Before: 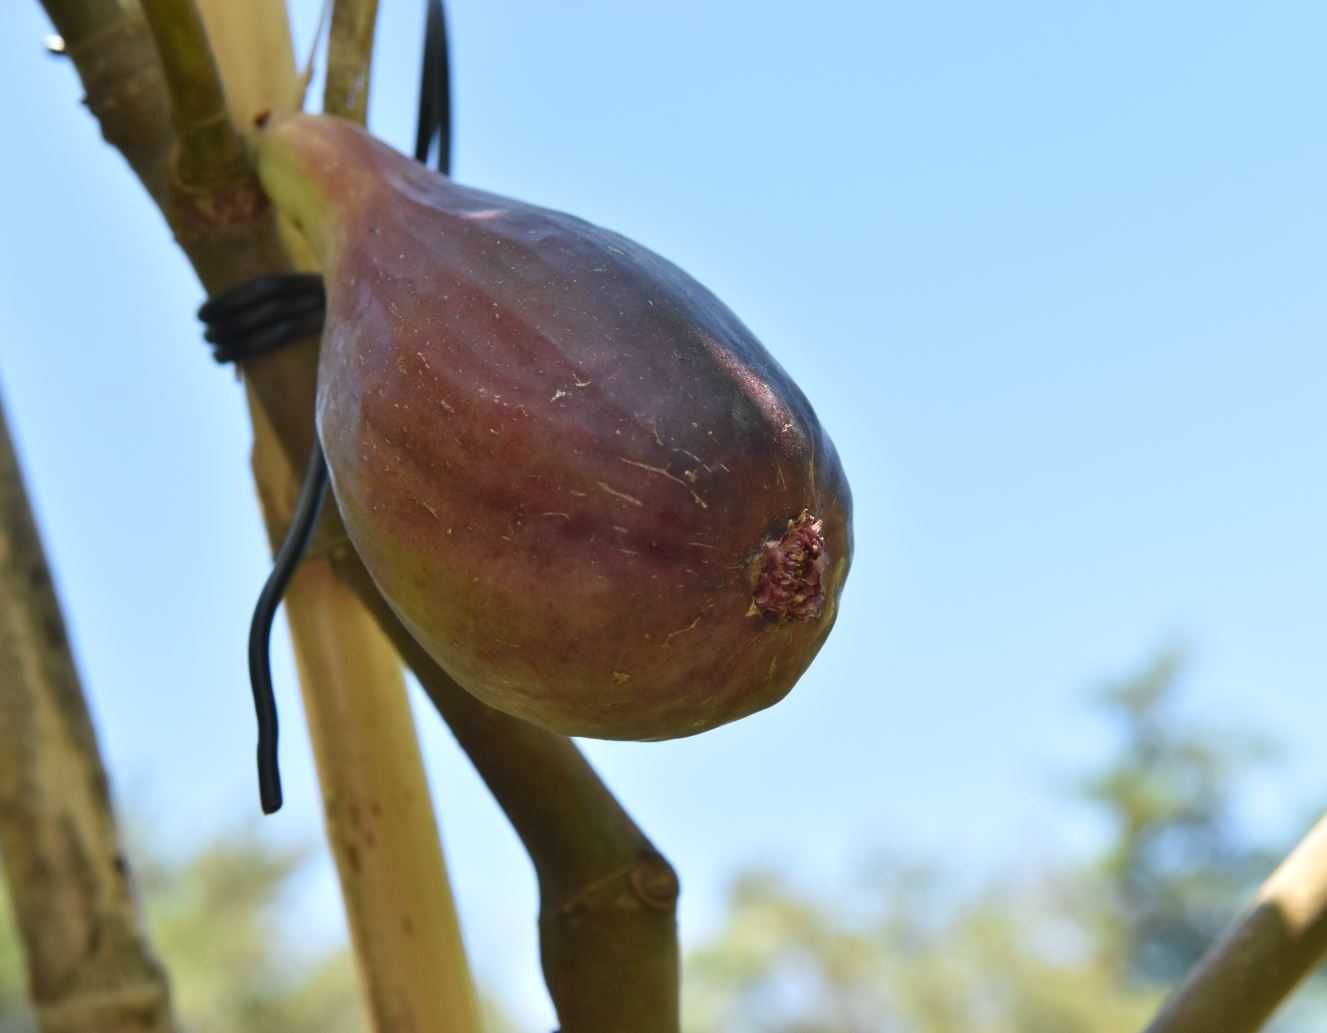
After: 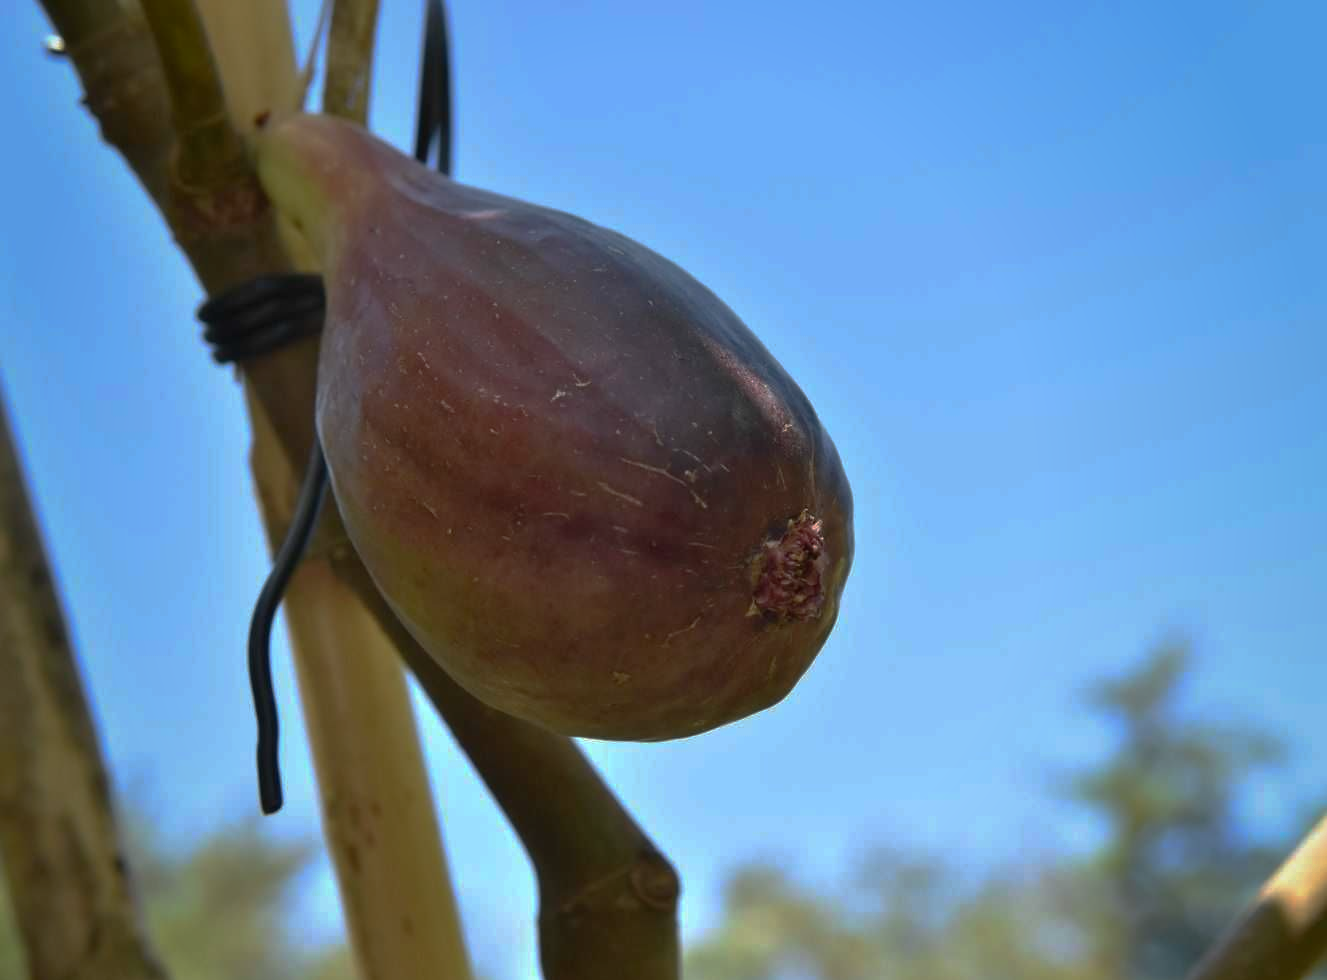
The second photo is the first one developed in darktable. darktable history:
crop and rotate: top 0.009%, bottom 5.03%
base curve: curves: ch0 [(0, 0) (0.841, 0.609) (1, 1)], preserve colors none
tone equalizer: edges refinement/feathering 500, mask exposure compensation -1.57 EV, preserve details no
vignetting: fall-off start 63.81%, brightness -0.225, saturation 0.146, width/height ratio 0.886
